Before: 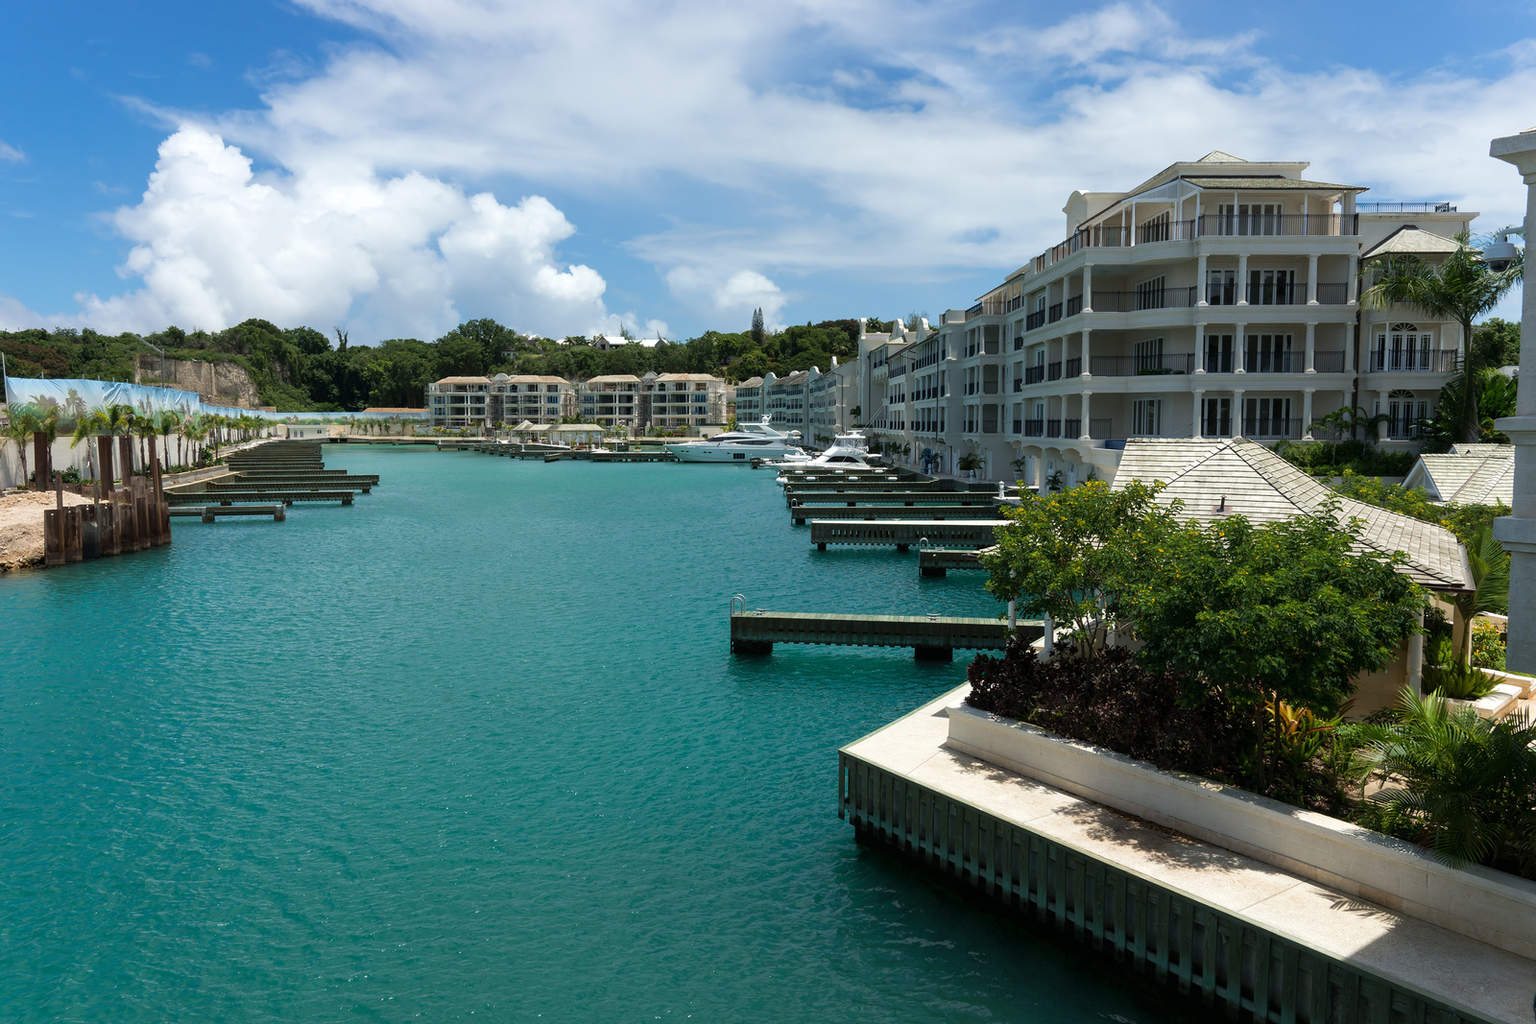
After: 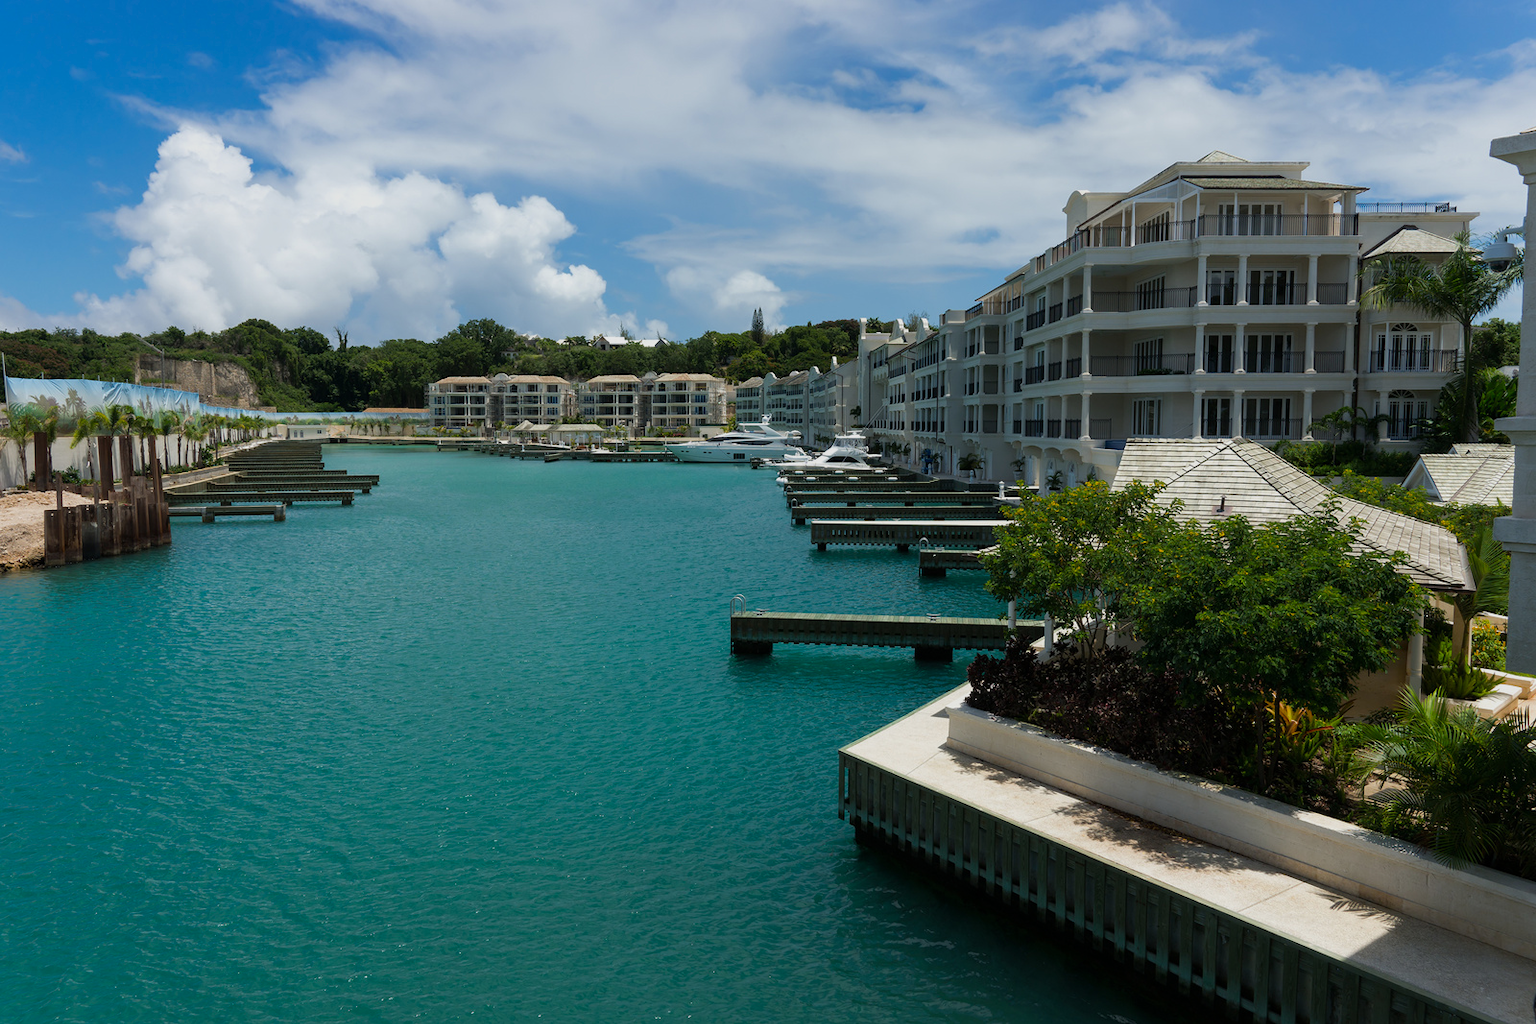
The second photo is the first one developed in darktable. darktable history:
vibrance: vibrance 95.34%
exposure: exposure -0.36 EV, compensate highlight preservation false
